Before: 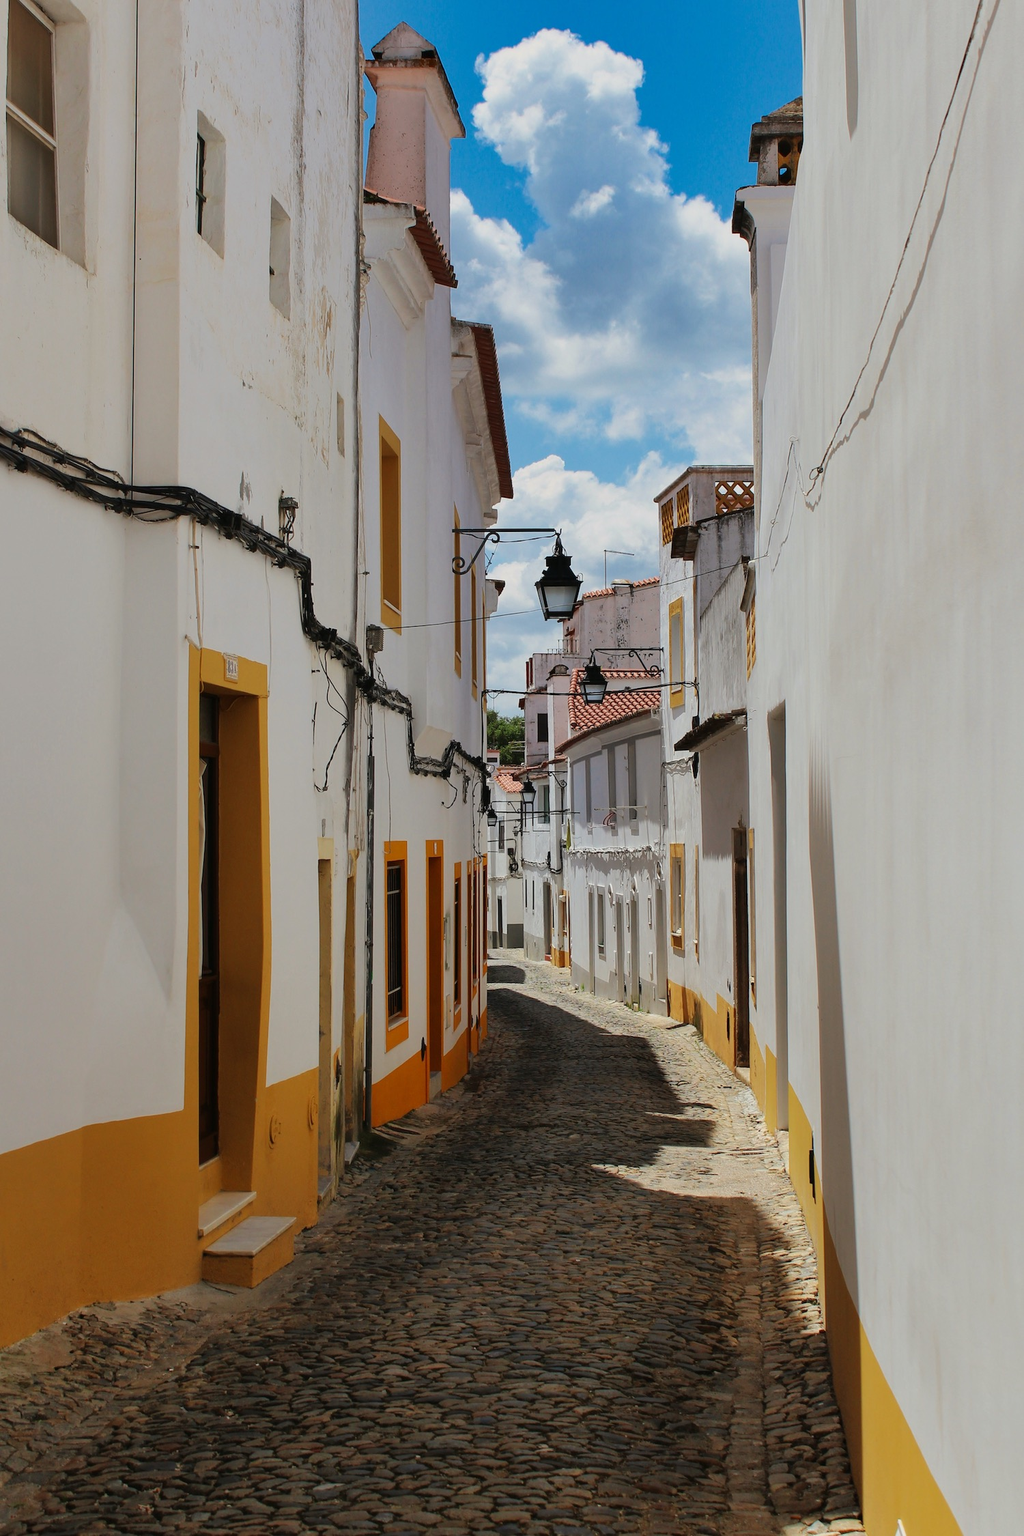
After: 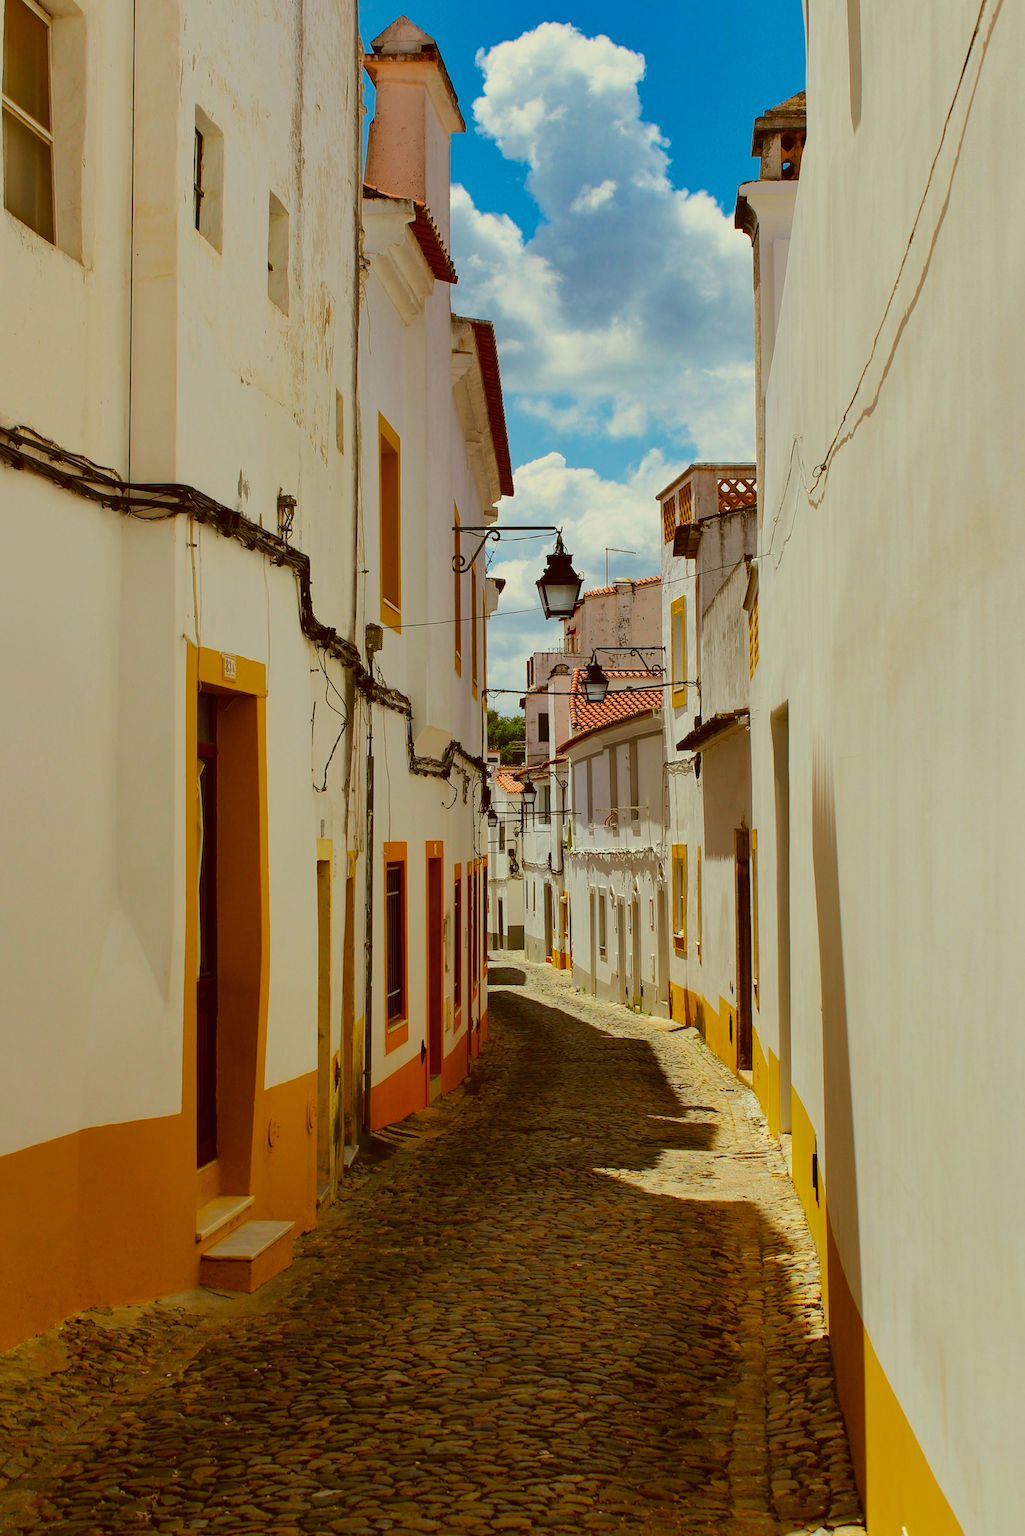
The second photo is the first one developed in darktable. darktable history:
crop: left 0.434%, top 0.485%, right 0.244%, bottom 0.386%
color balance rgb: linear chroma grading › global chroma 15%, perceptual saturation grading › global saturation 30%
color correction: highlights a* -5.94, highlights b* 9.48, shadows a* 10.12, shadows b* 23.94
